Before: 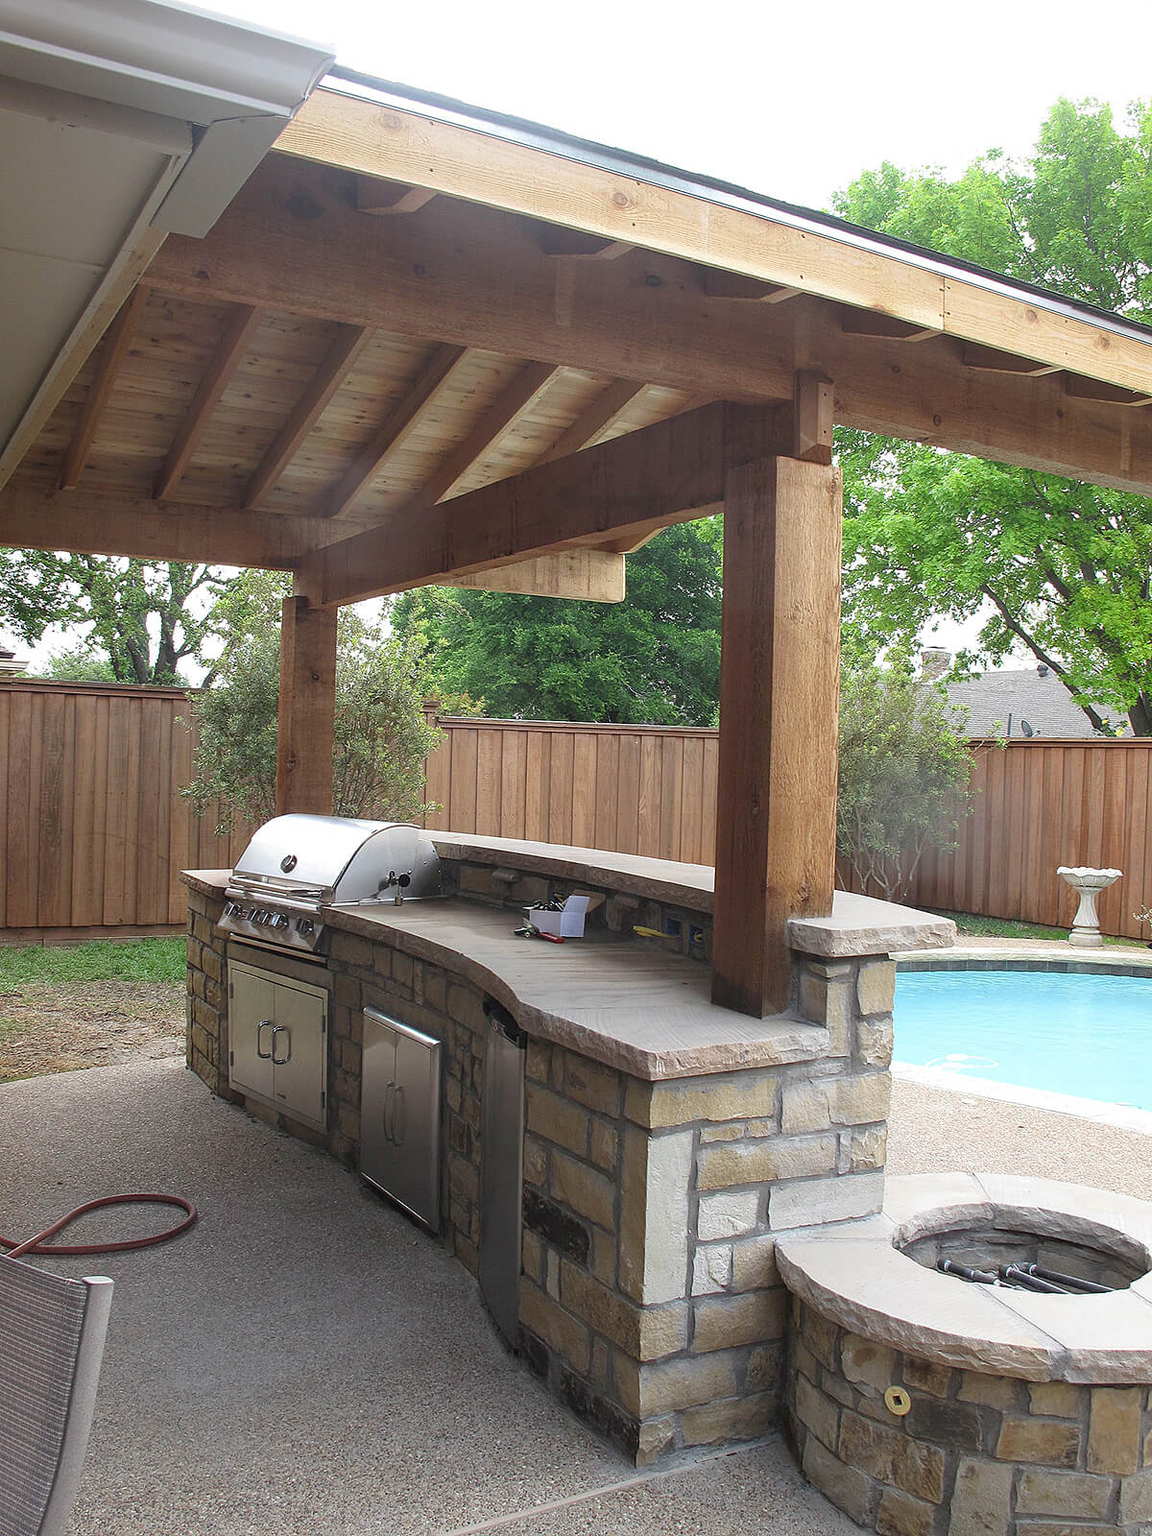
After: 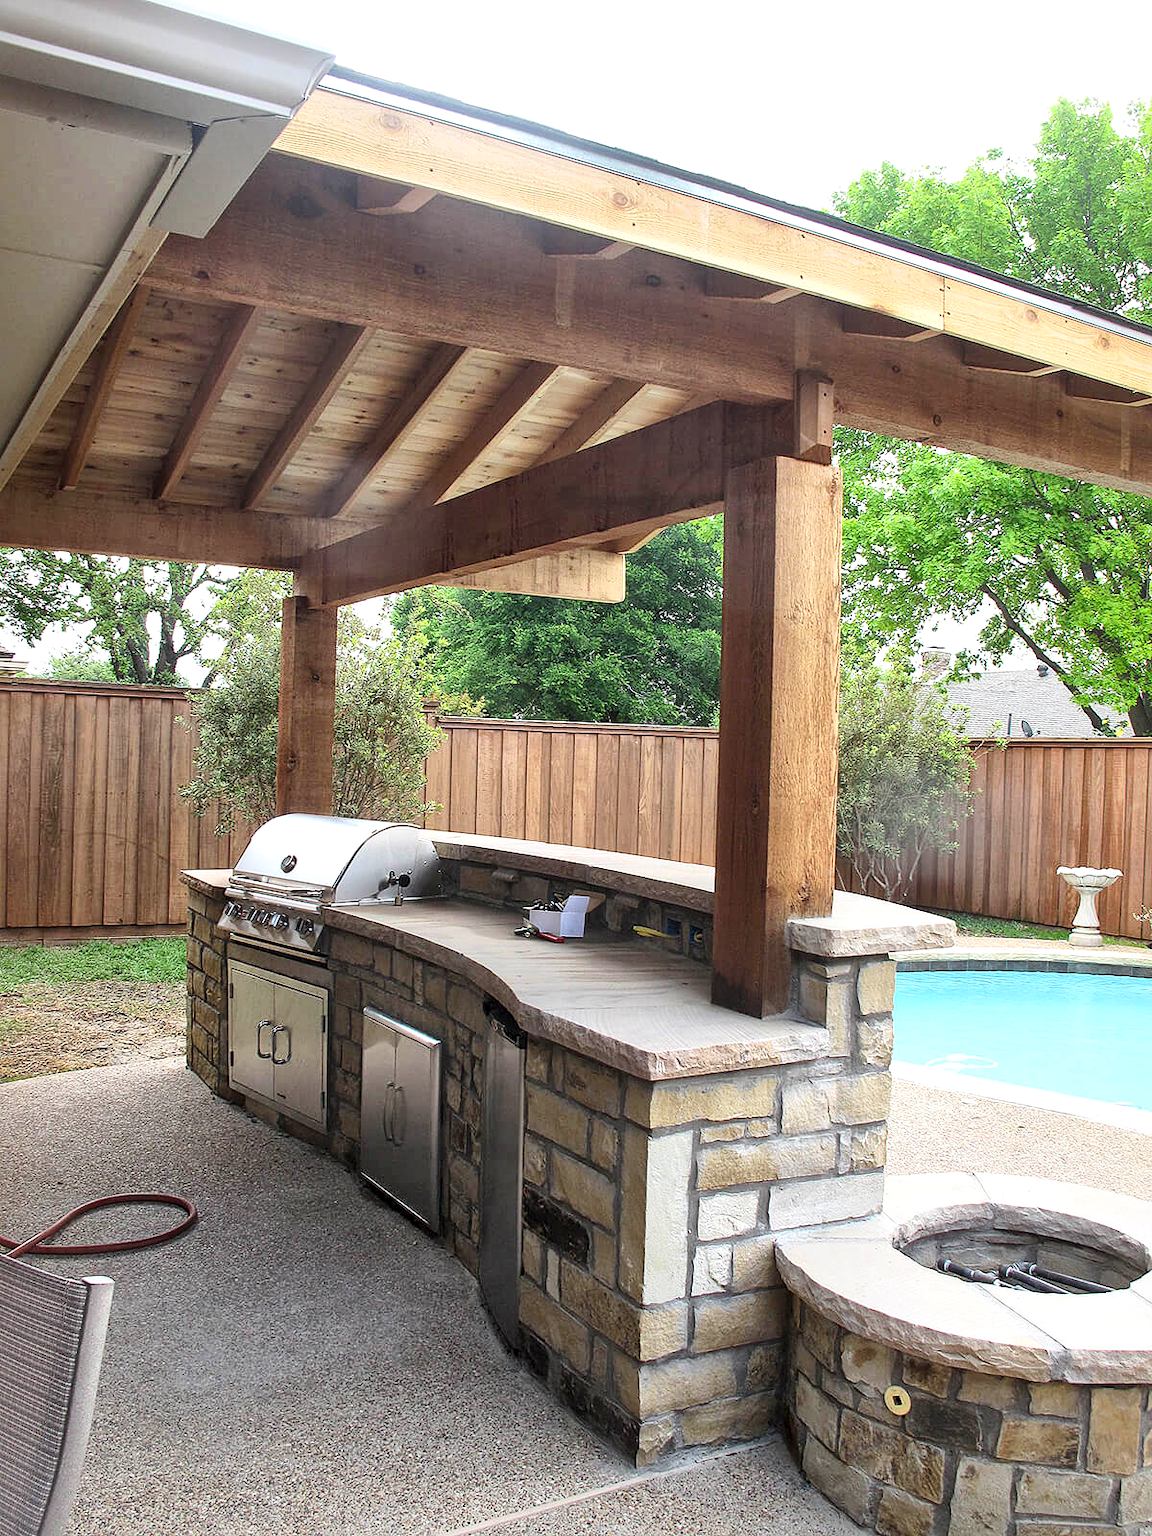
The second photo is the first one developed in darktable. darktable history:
exposure: black level correction 0.002, compensate exposure bias true, compensate highlight preservation false
local contrast: mode bilateral grid, contrast 20, coarseness 50, detail 178%, midtone range 0.2
contrast brightness saturation: contrast 0.195, brightness 0.163, saturation 0.227
